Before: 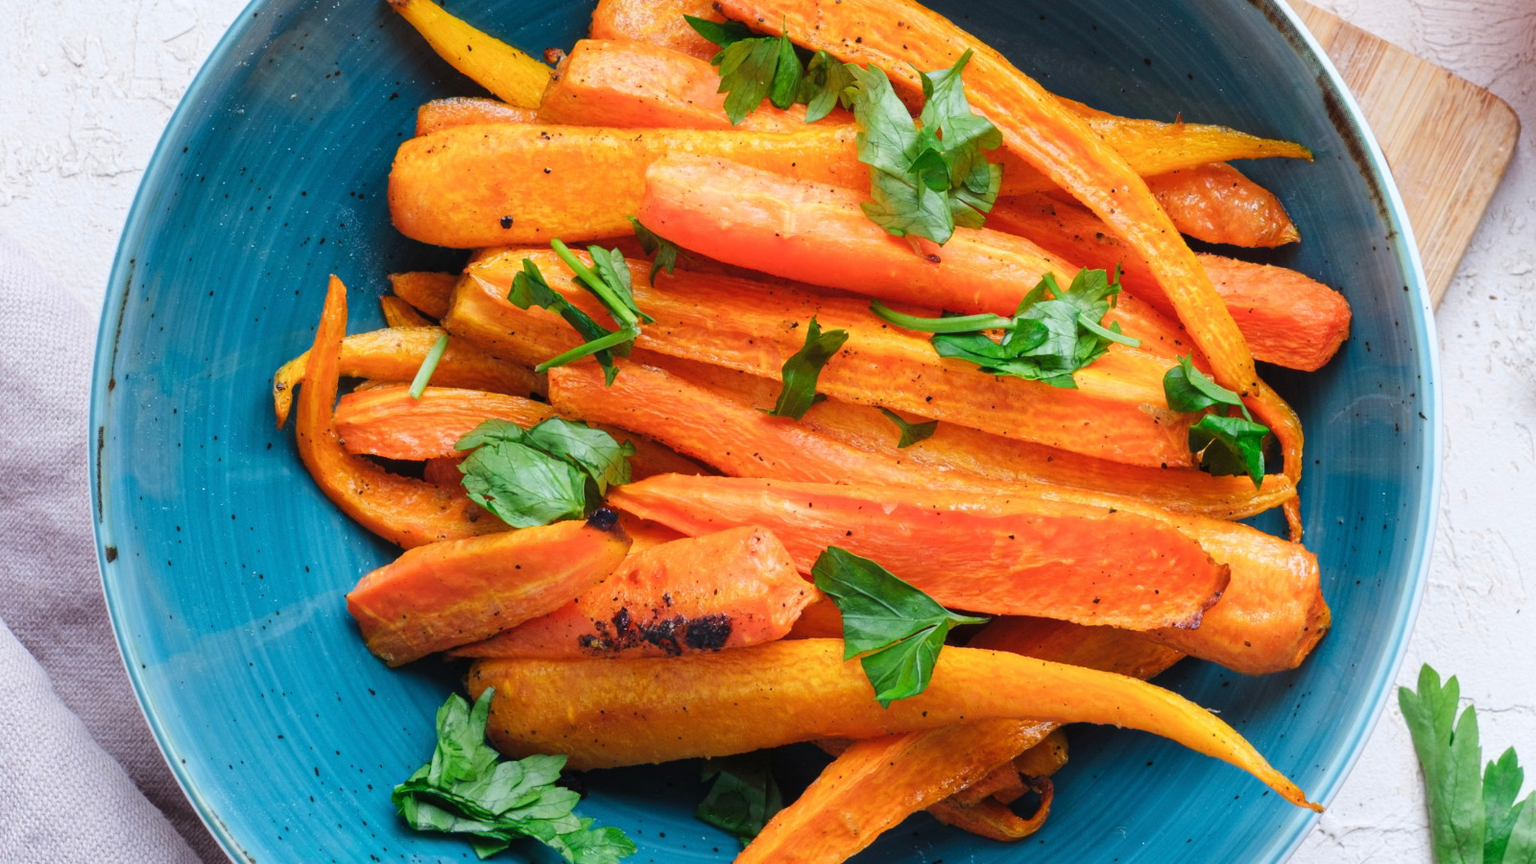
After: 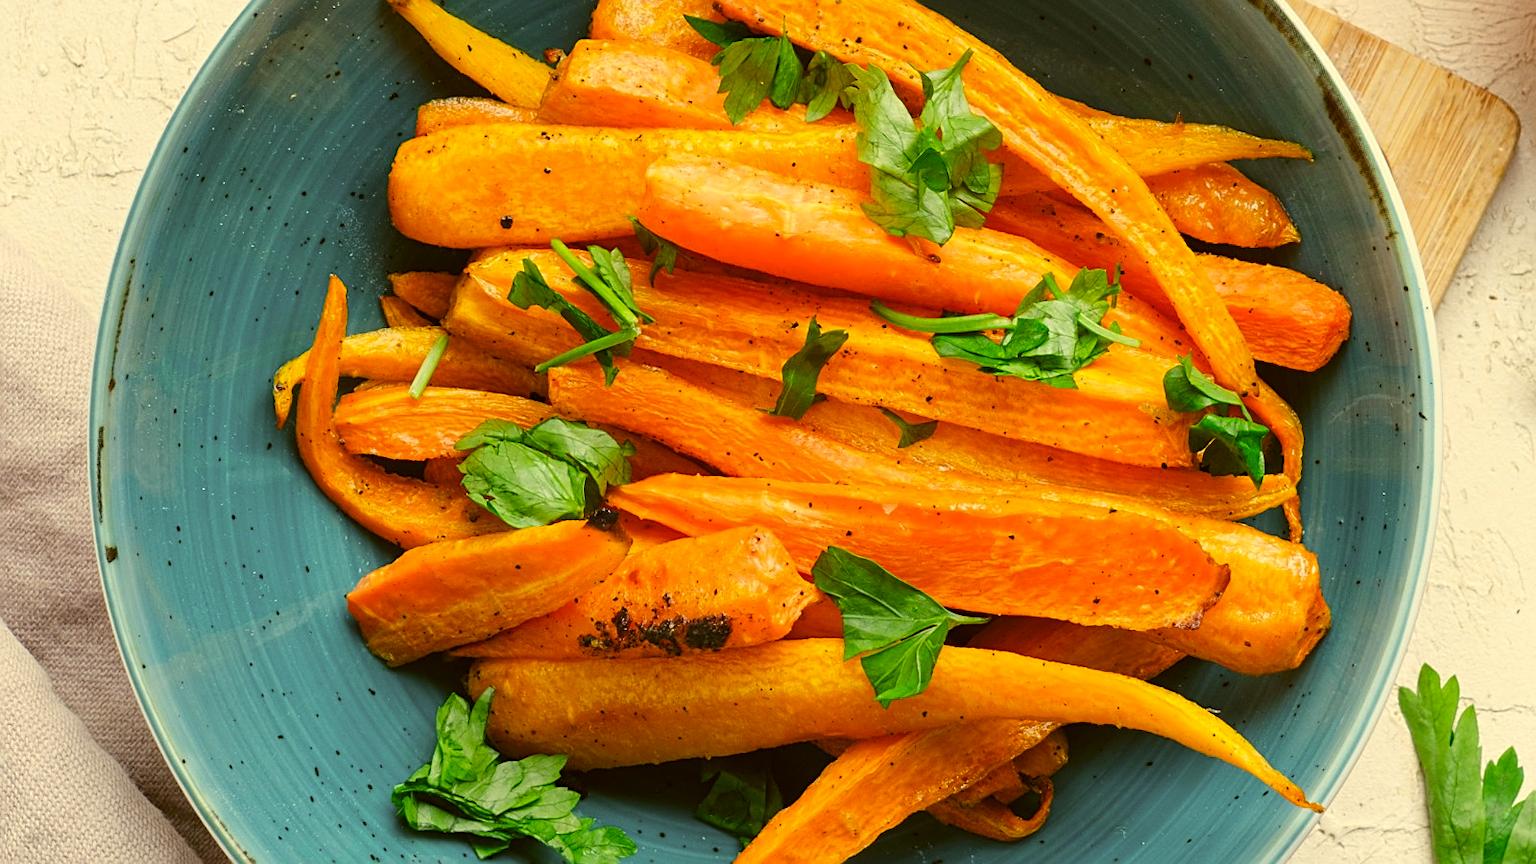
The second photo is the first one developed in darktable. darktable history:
sharpen: on, module defaults
color correction: highlights a* 0.162, highlights b* 29.53, shadows a* -0.162, shadows b* 21.09
